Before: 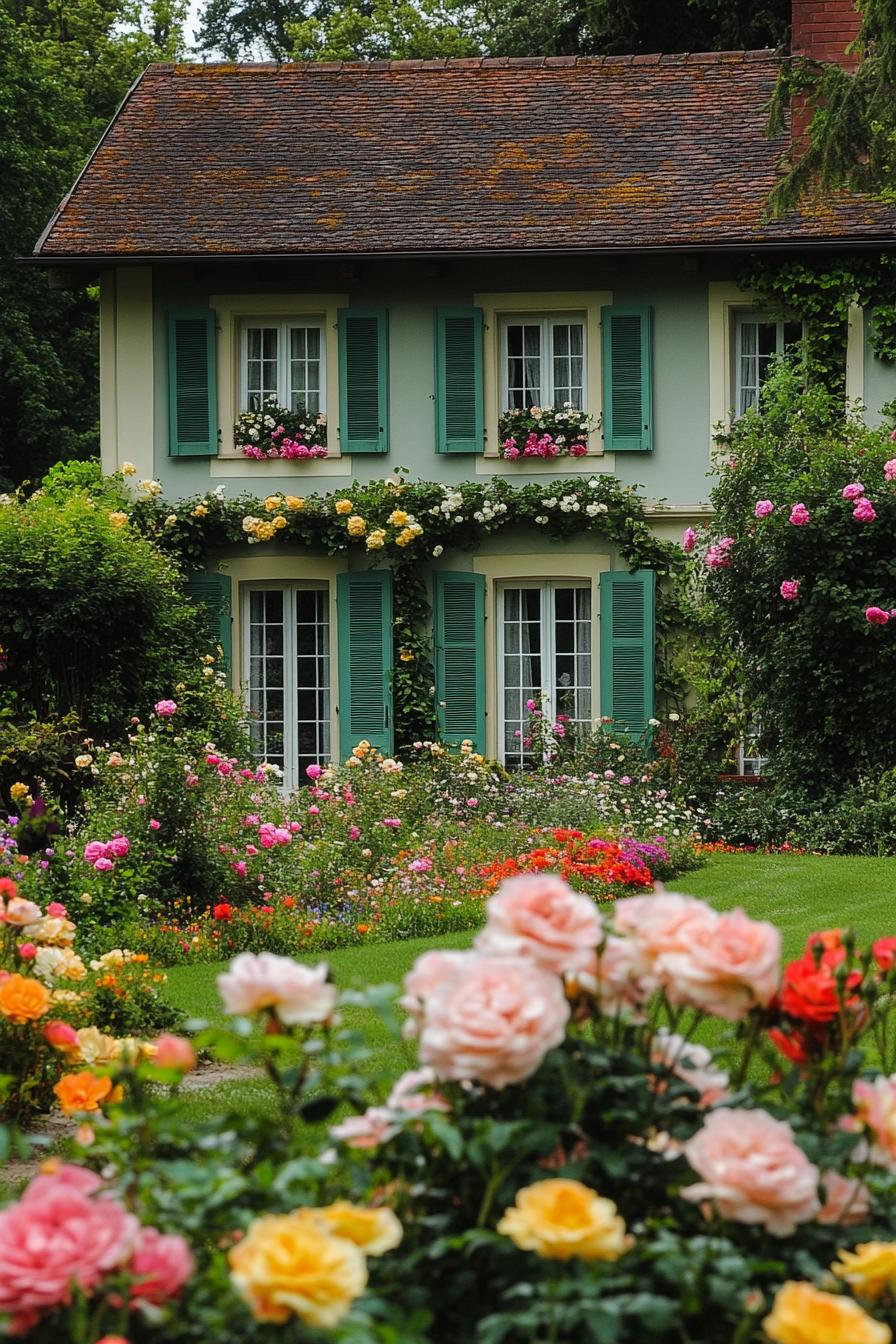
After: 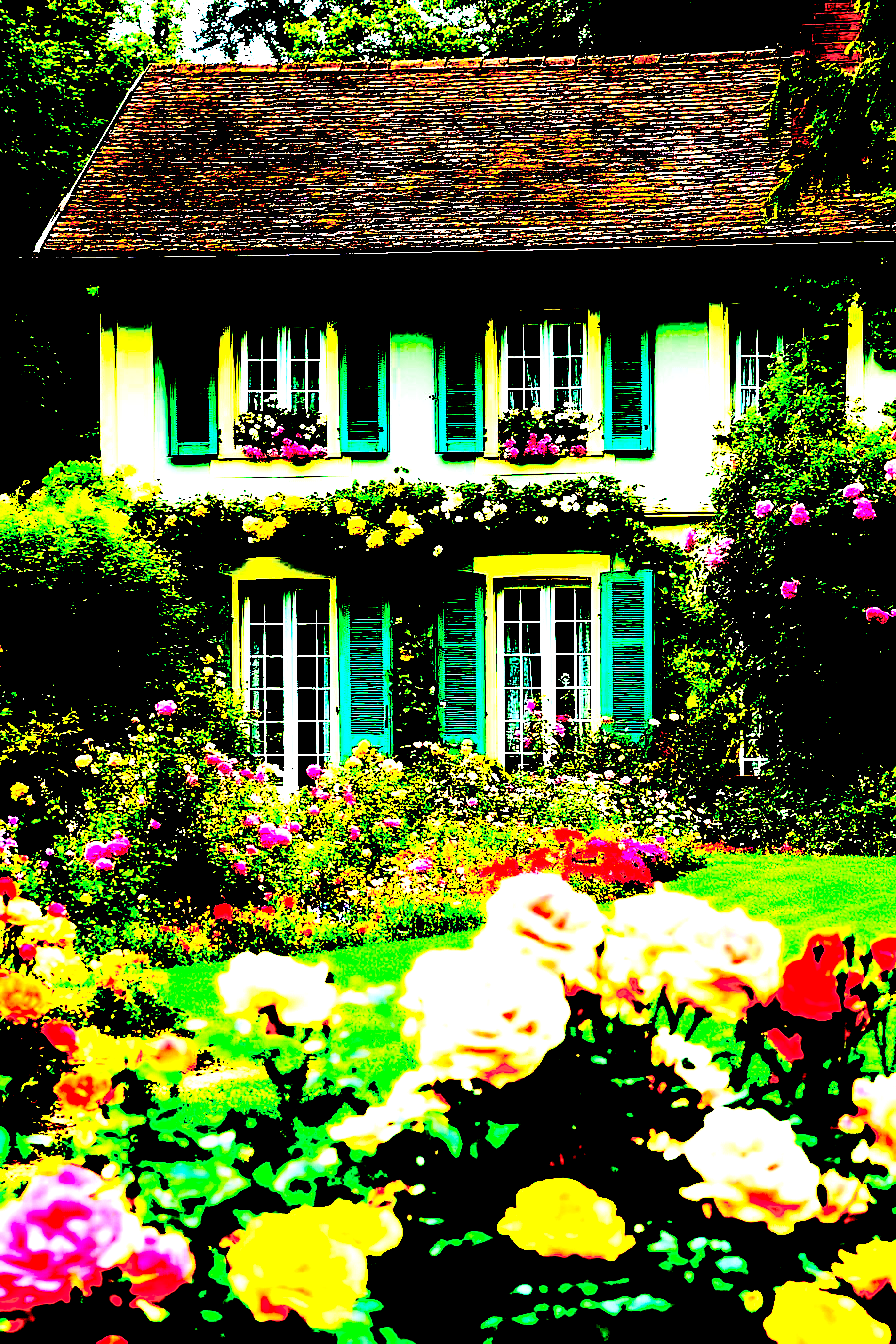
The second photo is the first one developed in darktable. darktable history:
exposure: black level correction 0.1, exposure 3 EV, compensate highlight preservation false
color balance rgb: perceptual saturation grading › global saturation 20%, perceptual saturation grading › highlights -25%, perceptual saturation grading › shadows 25%
contrast brightness saturation: contrast 0.5, saturation -0.1
